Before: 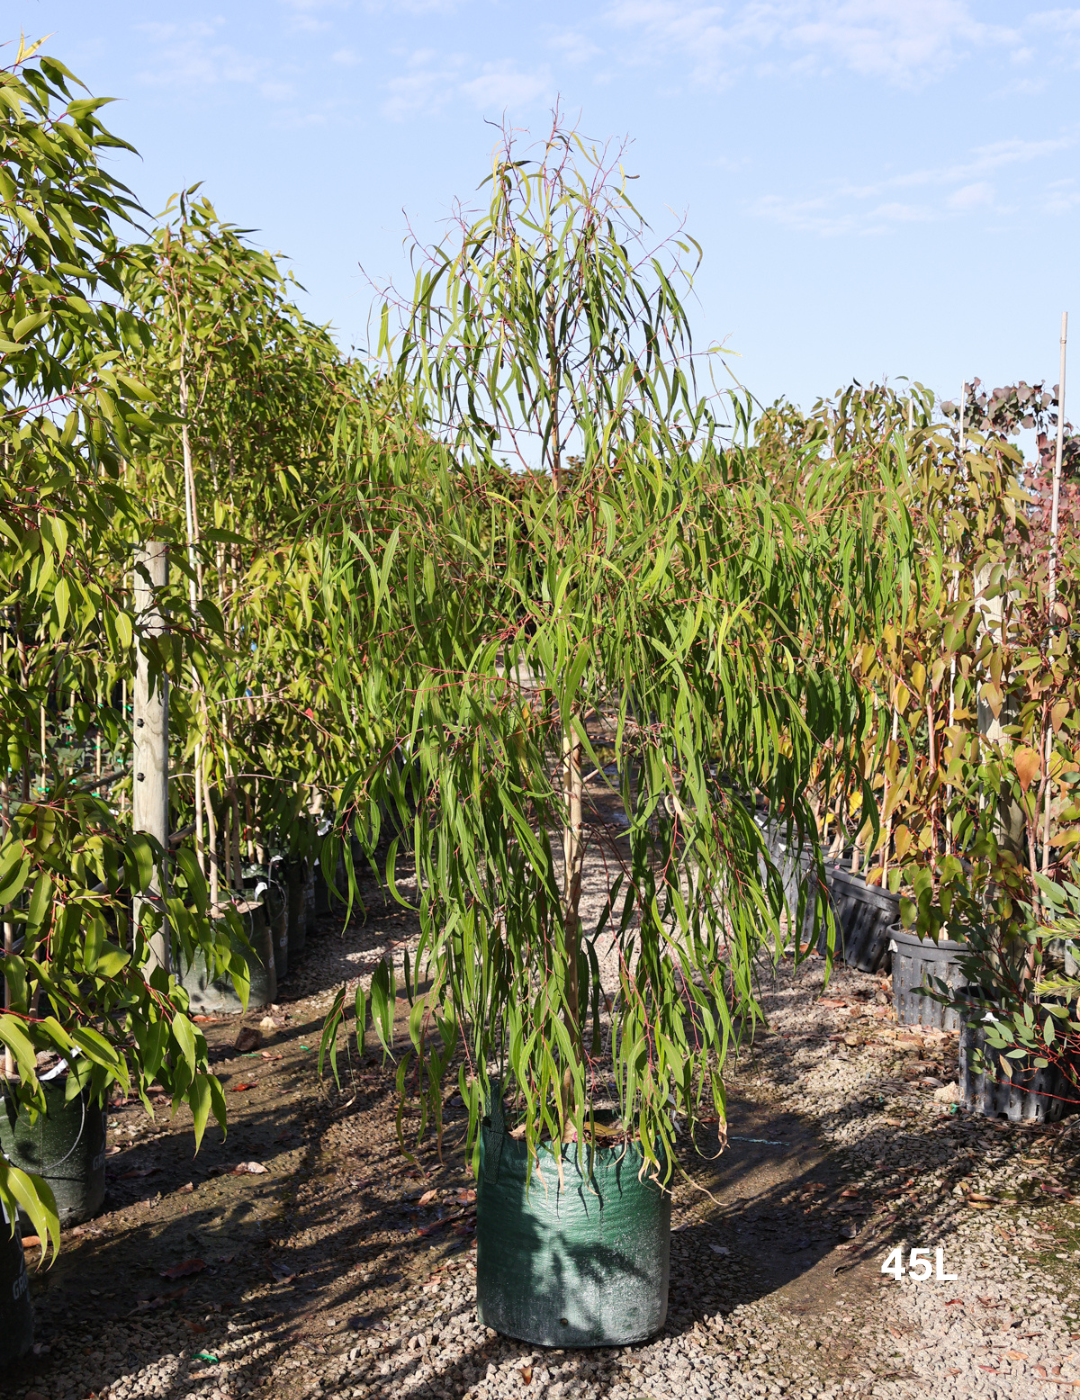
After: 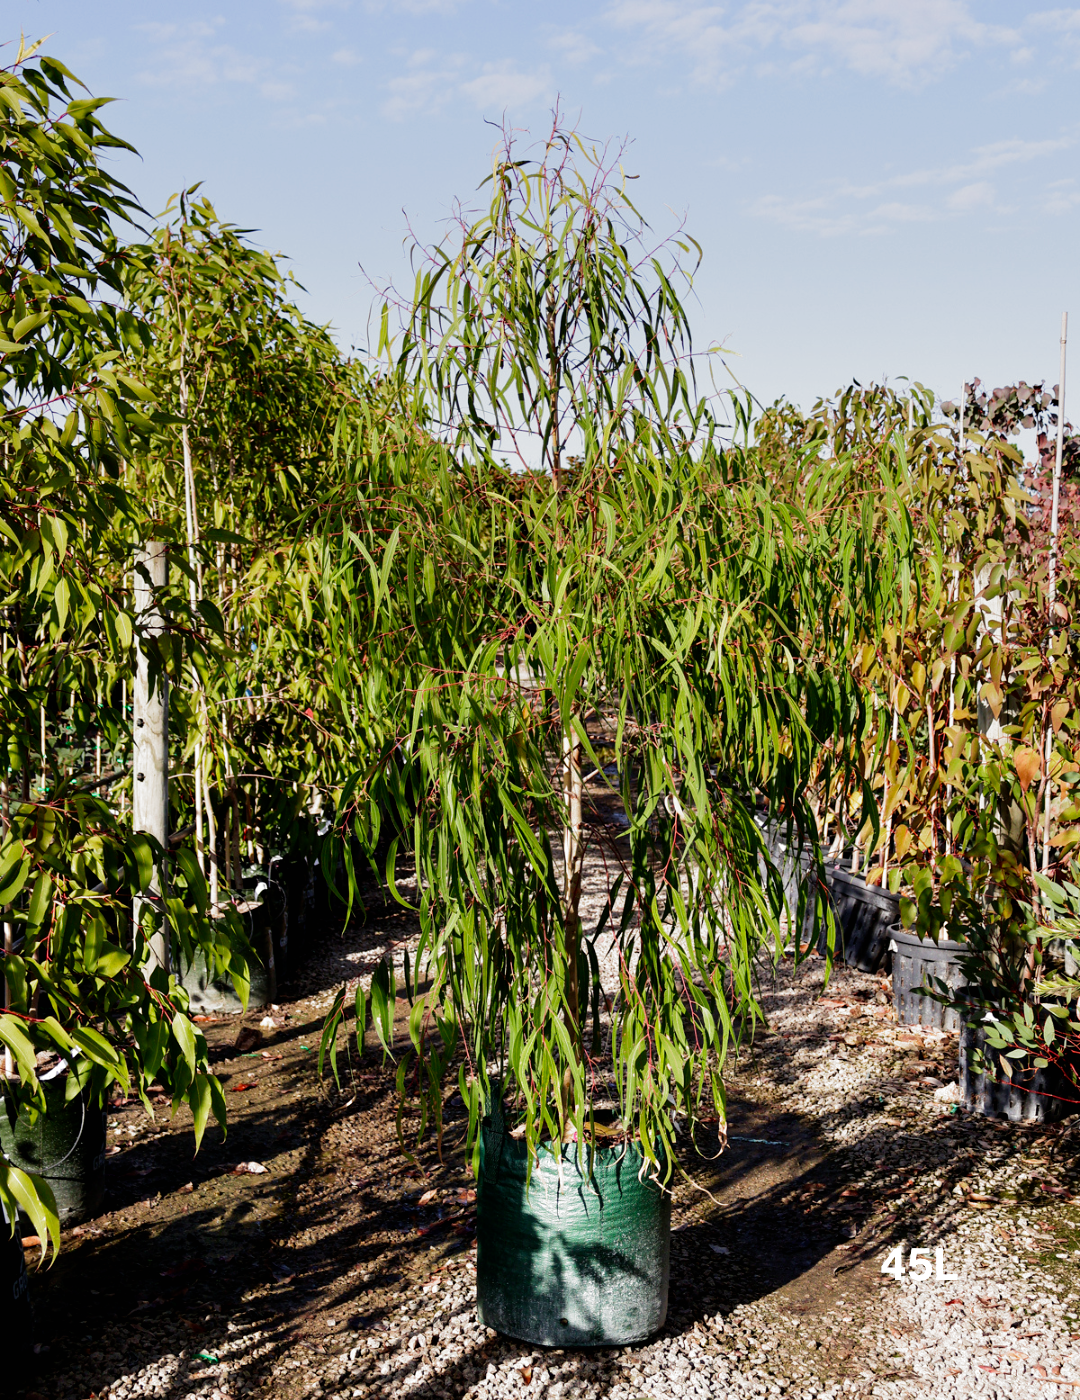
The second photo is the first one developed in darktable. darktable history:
velvia: strength 9.25%
graduated density: on, module defaults
filmic rgb: black relative exposure -8.2 EV, white relative exposure 2.2 EV, threshold 3 EV, hardness 7.11, latitude 75%, contrast 1.325, highlights saturation mix -2%, shadows ↔ highlights balance 30%, preserve chrominance no, color science v5 (2021), contrast in shadows safe, contrast in highlights safe, enable highlight reconstruction true
